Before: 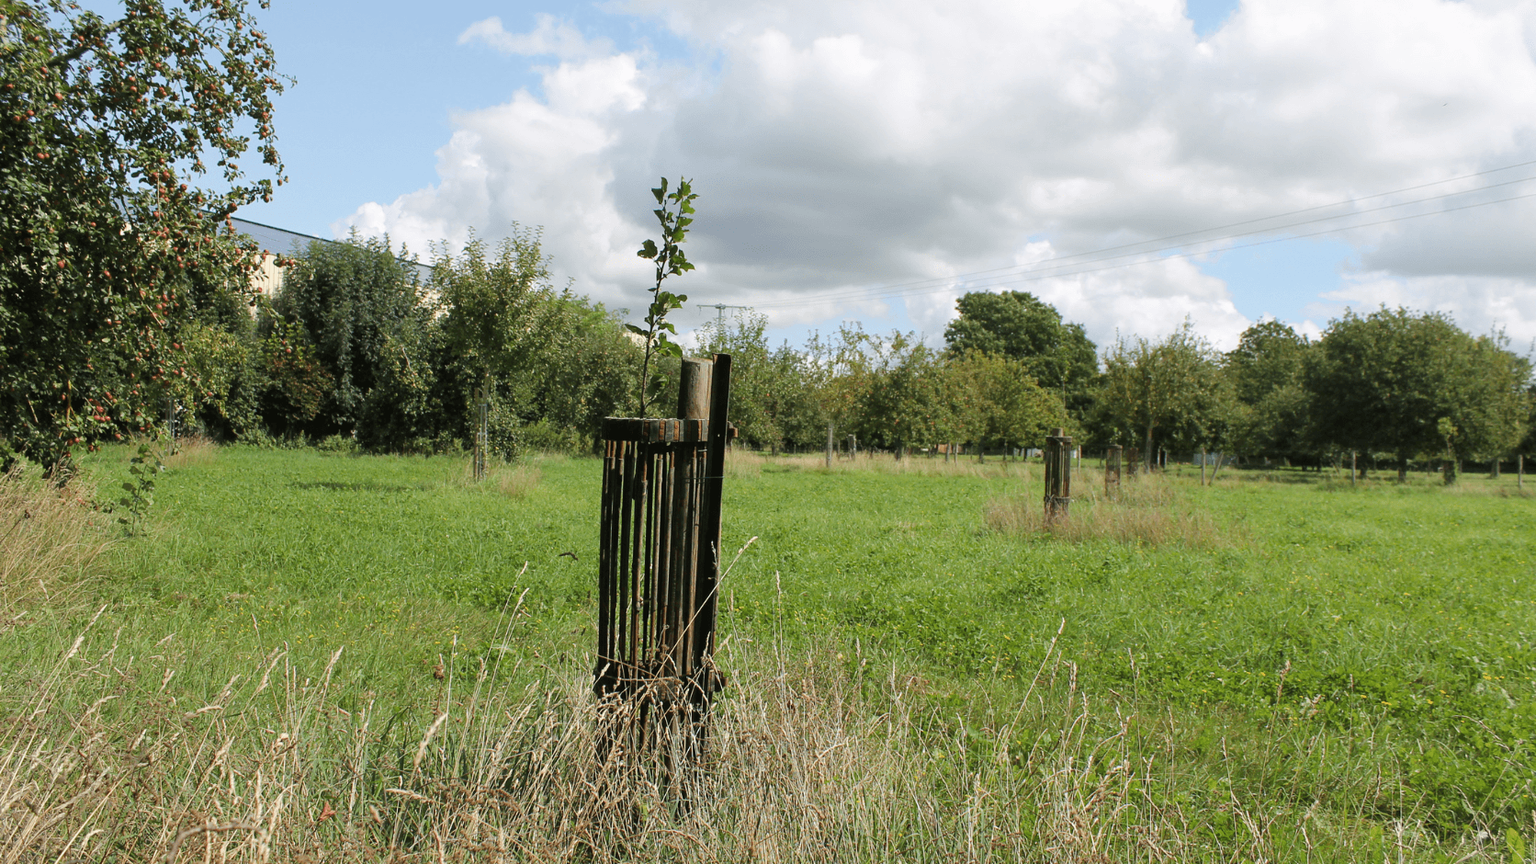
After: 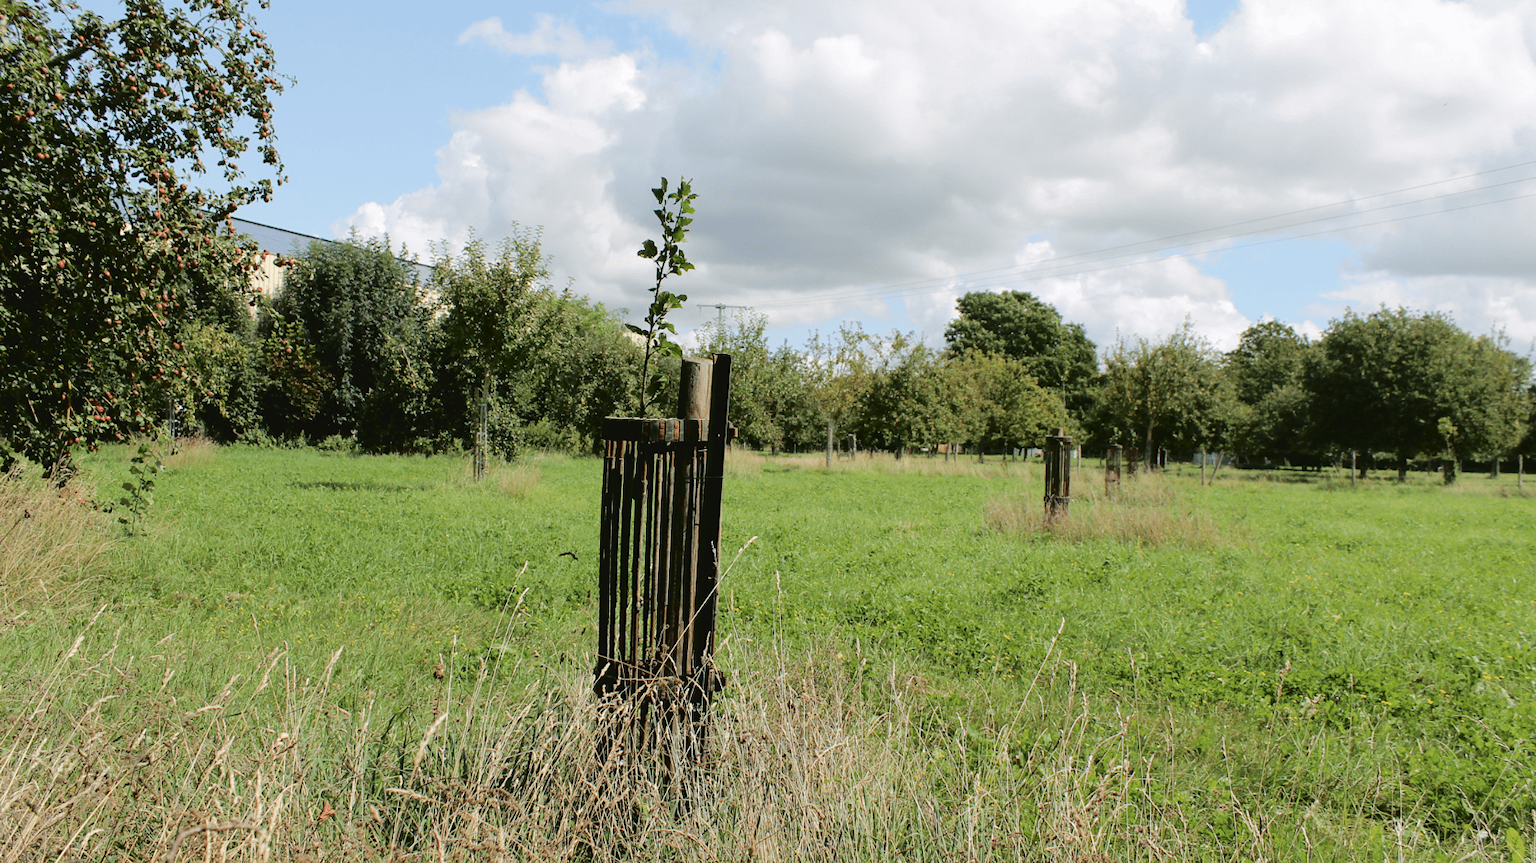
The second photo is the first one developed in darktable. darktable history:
tone curve: curves: ch0 [(0, 0) (0.003, 0.041) (0.011, 0.042) (0.025, 0.041) (0.044, 0.043) (0.069, 0.048) (0.1, 0.059) (0.136, 0.079) (0.177, 0.107) (0.224, 0.152) (0.277, 0.235) (0.335, 0.331) (0.399, 0.427) (0.468, 0.512) (0.543, 0.595) (0.623, 0.668) (0.709, 0.736) (0.801, 0.813) (0.898, 0.891) (1, 1)], color space Lab, independent channels, preserve colors none
